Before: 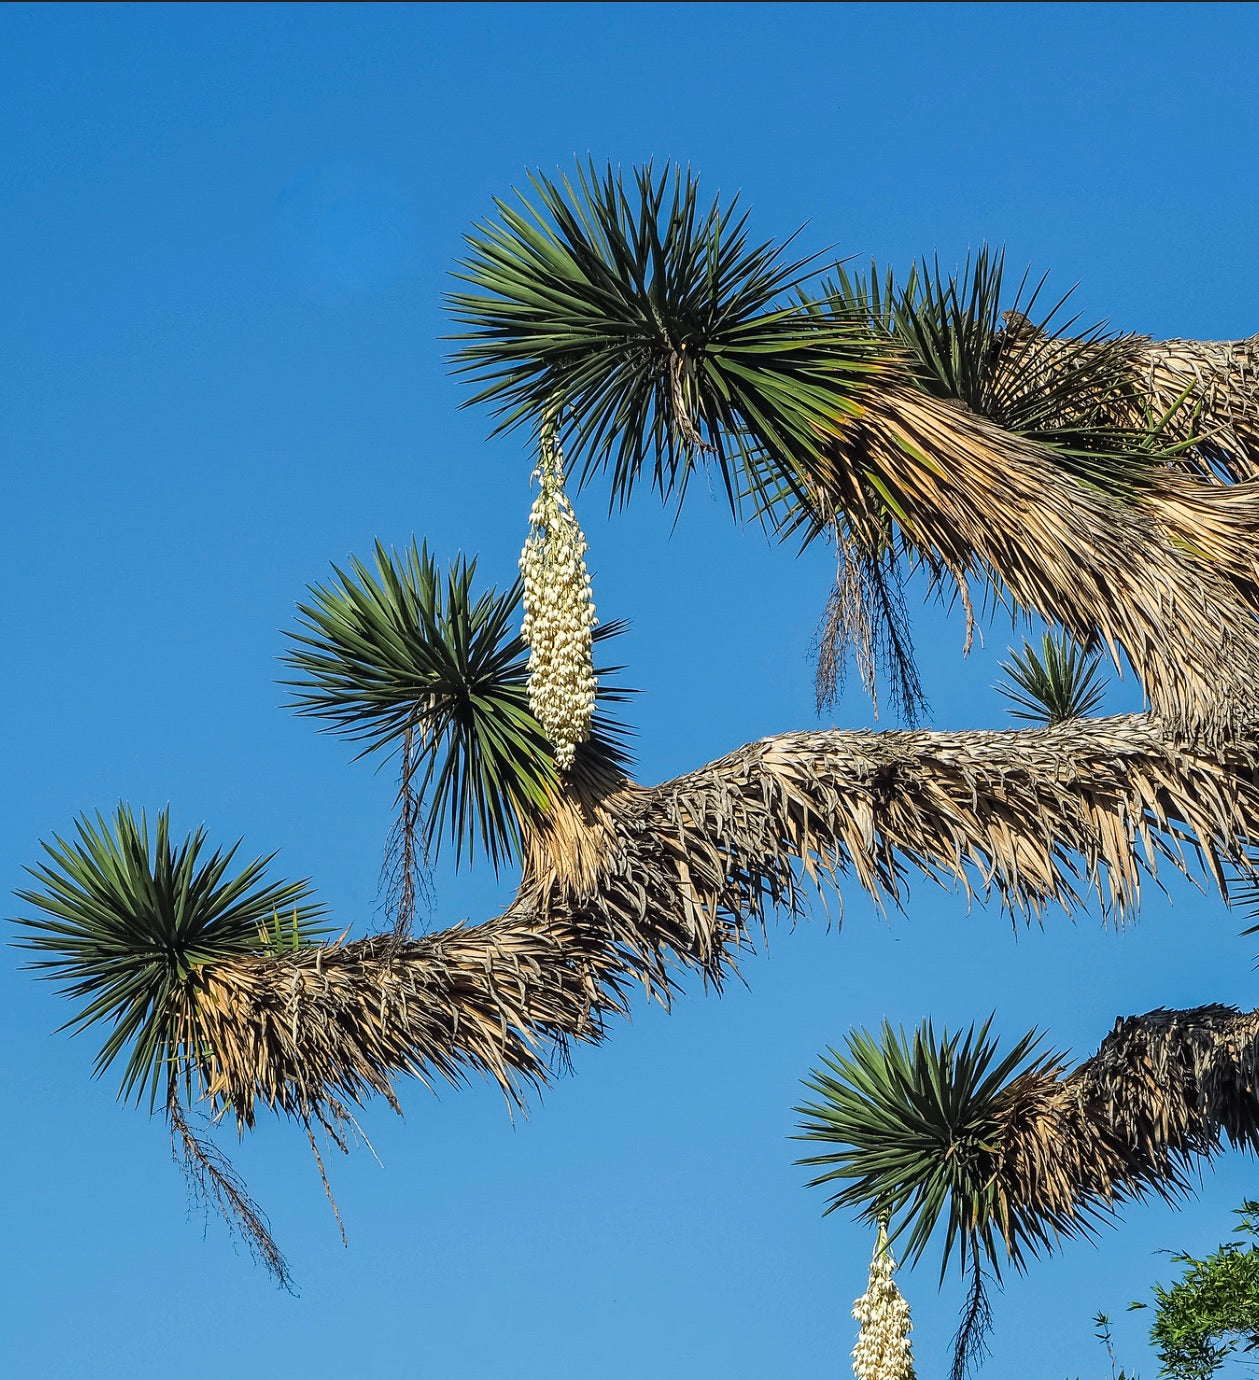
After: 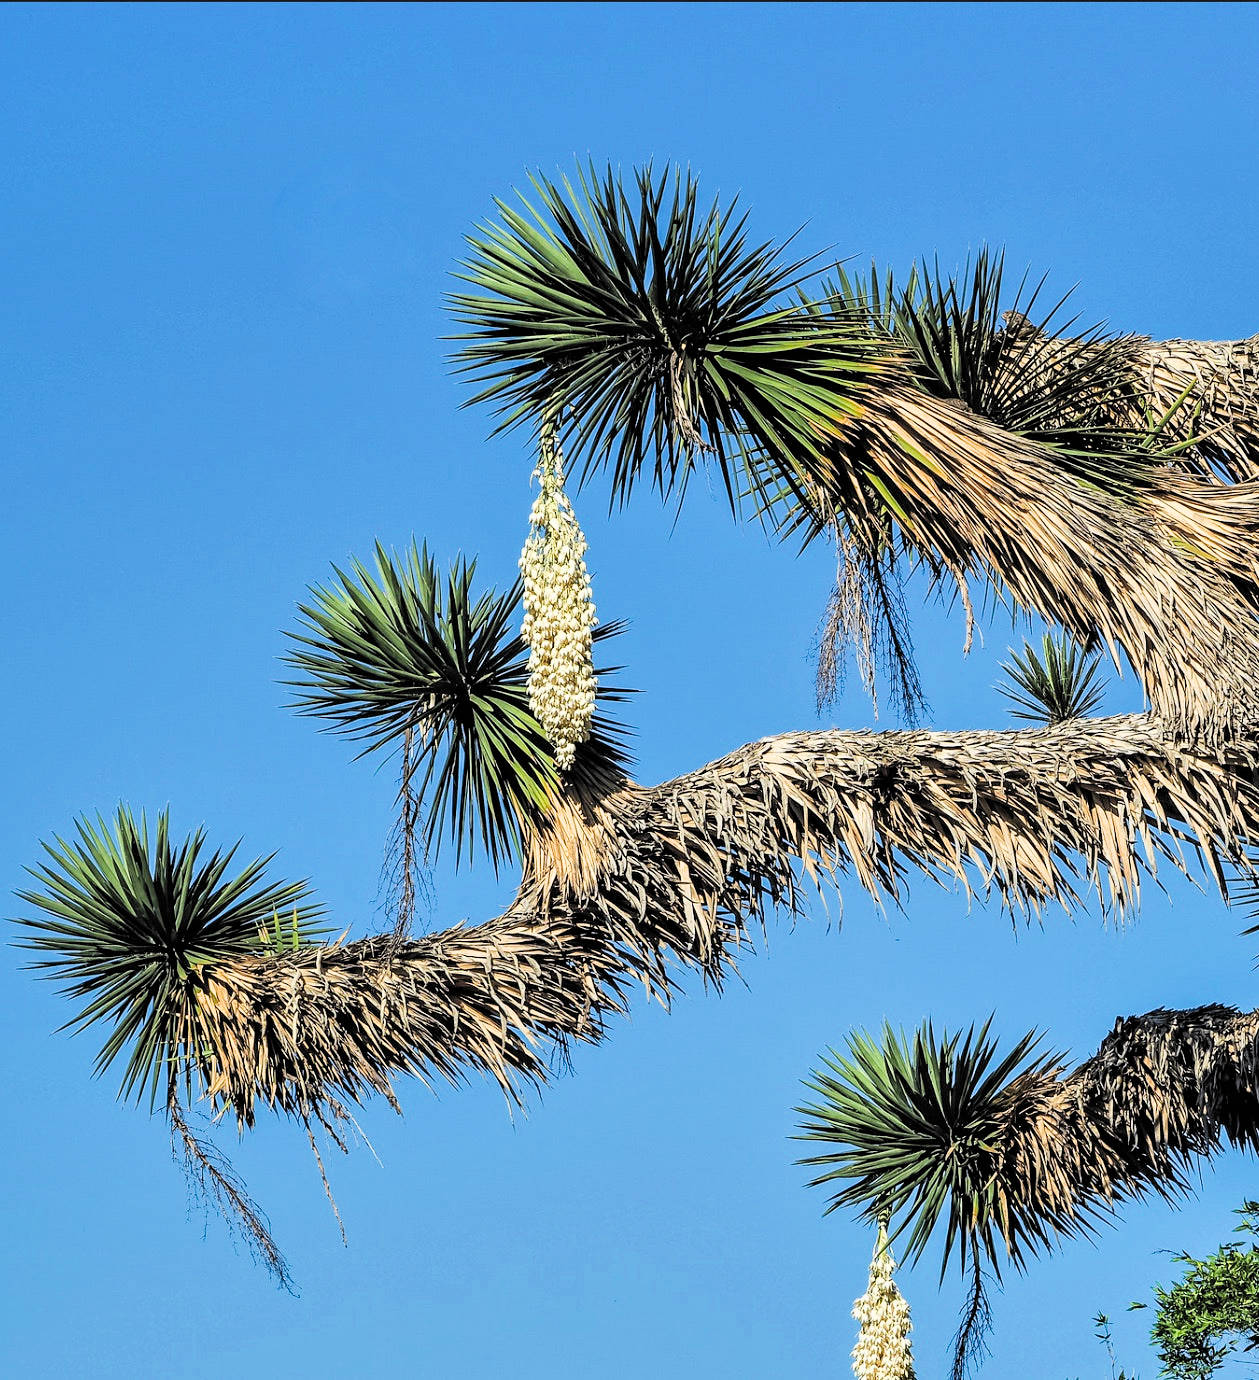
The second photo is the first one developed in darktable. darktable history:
exposure: black level correction 0.001, exposure 0.957 EV, compensate highlight preservation false
shadows and highlights: shadows 22.9, highlights -48.6, soften with gaussian
filmic rgb: black relative exposure -5.15 EV, white relative exposure 4 EV, hardness 2.88, contrast 1.185, highlights saturation mix -28.89%, color science v6 (2022)
